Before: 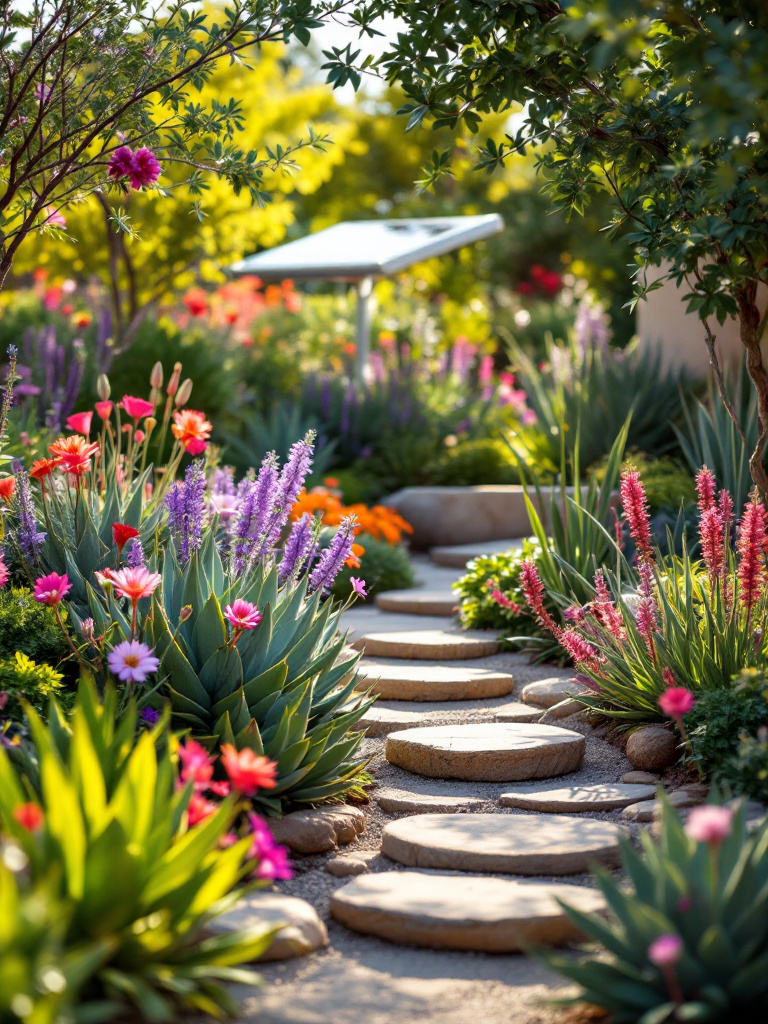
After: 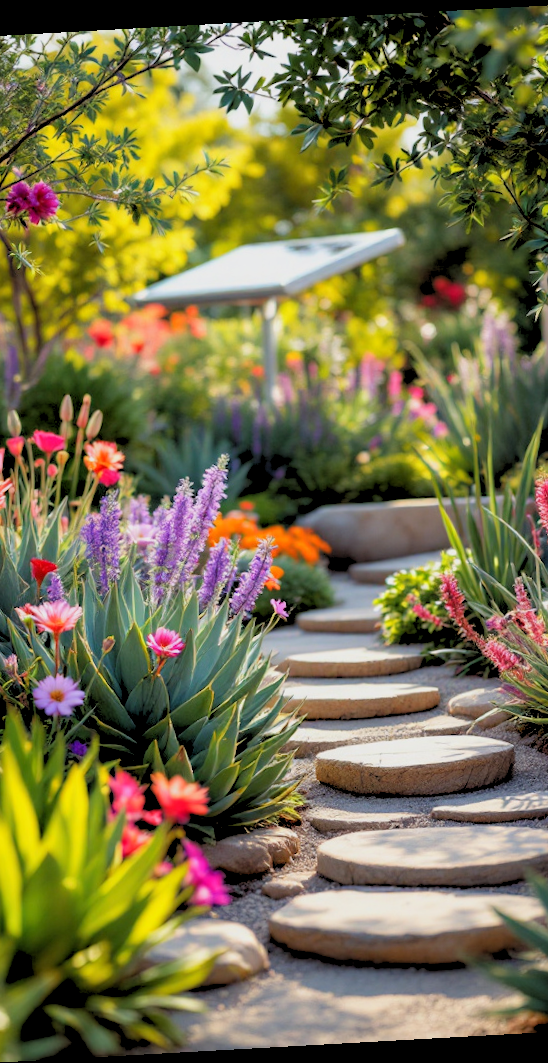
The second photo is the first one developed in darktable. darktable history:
crop and rotate: left 13.537%, right 19.796%
rgb levels: preserve colors sum RGB, levels [[0.038, 0.433, 0.934], [0, 0.5, 1], [0, 0.5, 1]]
rotate and perspective: rotation -3.18°, automatic cropping off
